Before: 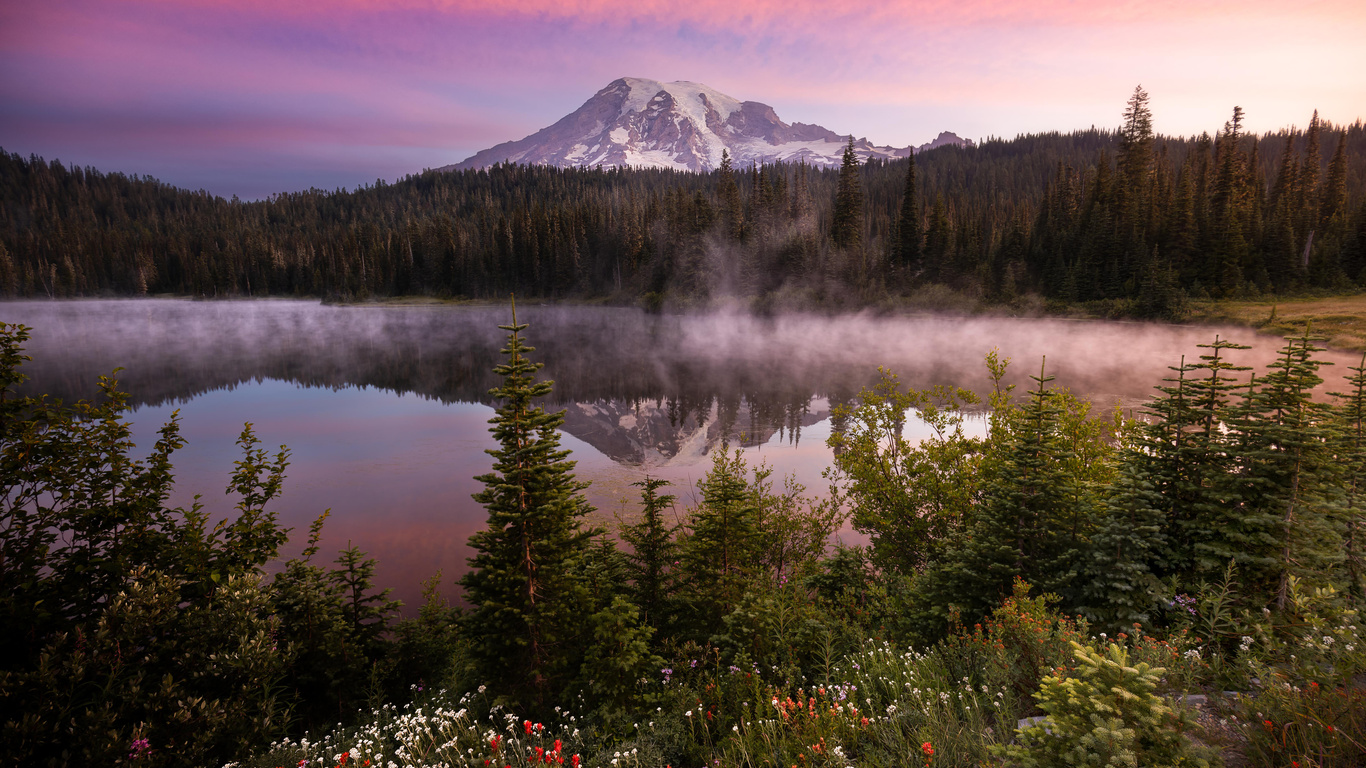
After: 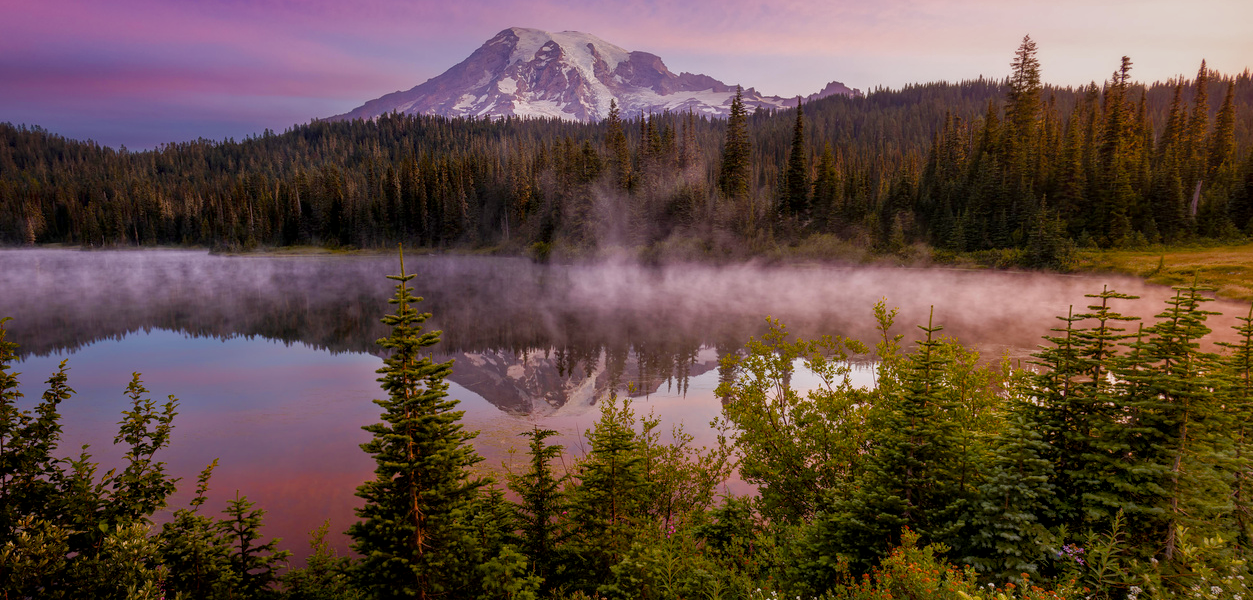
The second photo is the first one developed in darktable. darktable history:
local contrast: detail 130%
tone equalizer: -8 EV 0.24 EV, -7 EV 0.399 EV, -6 EV 0.414 EV, -5 EV 0.239 EV, -3 EV -0.242 EV, -2 EV -0.405 EV, -1 EV -0.393 EV, +0 EV -0.273 EV, edges refinement/feathering 500, mask exposure compensation -1.57 EV, preserve details no
crop: left 8.223%, top 6.576%, bottom 15.251%
color balance rgb: shadows lift › chroma 0.926%, shadows lift › hue 110.26°, perceptual saturation grading › global saturation 20%, perceptual saturation grading › highlights -25.167%, perceptual saturation grading › shadows 49.972%, global vibrance 9.505%
